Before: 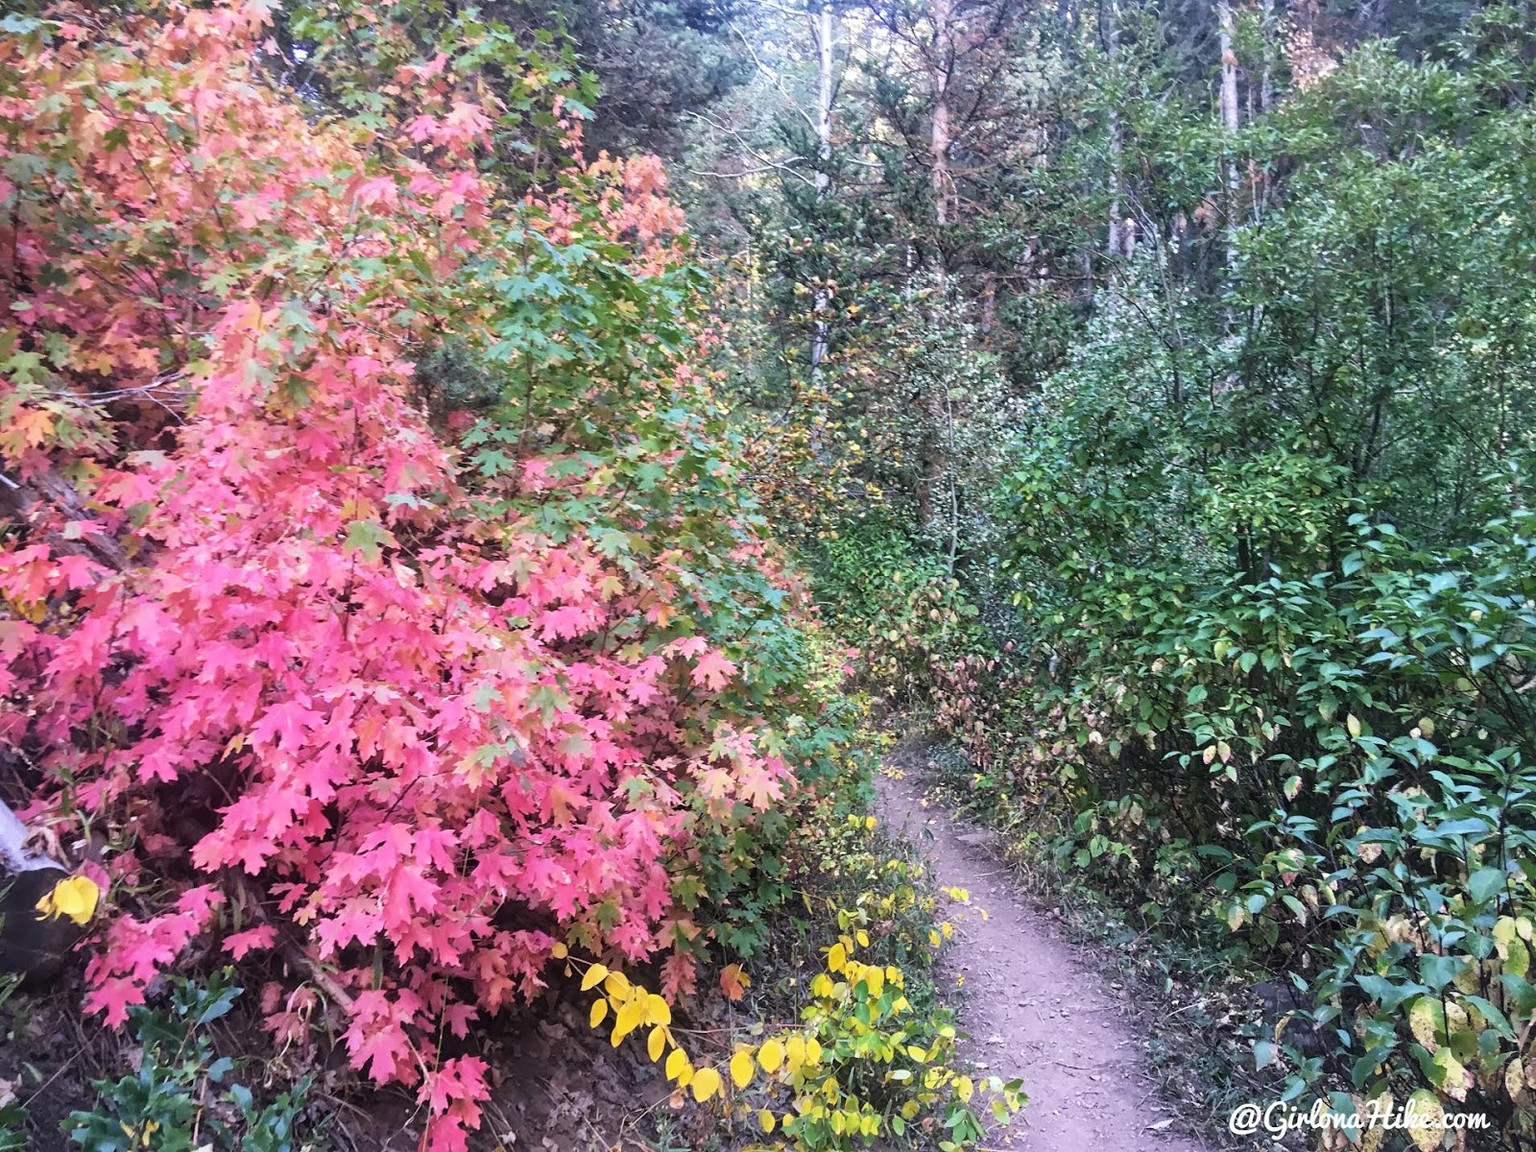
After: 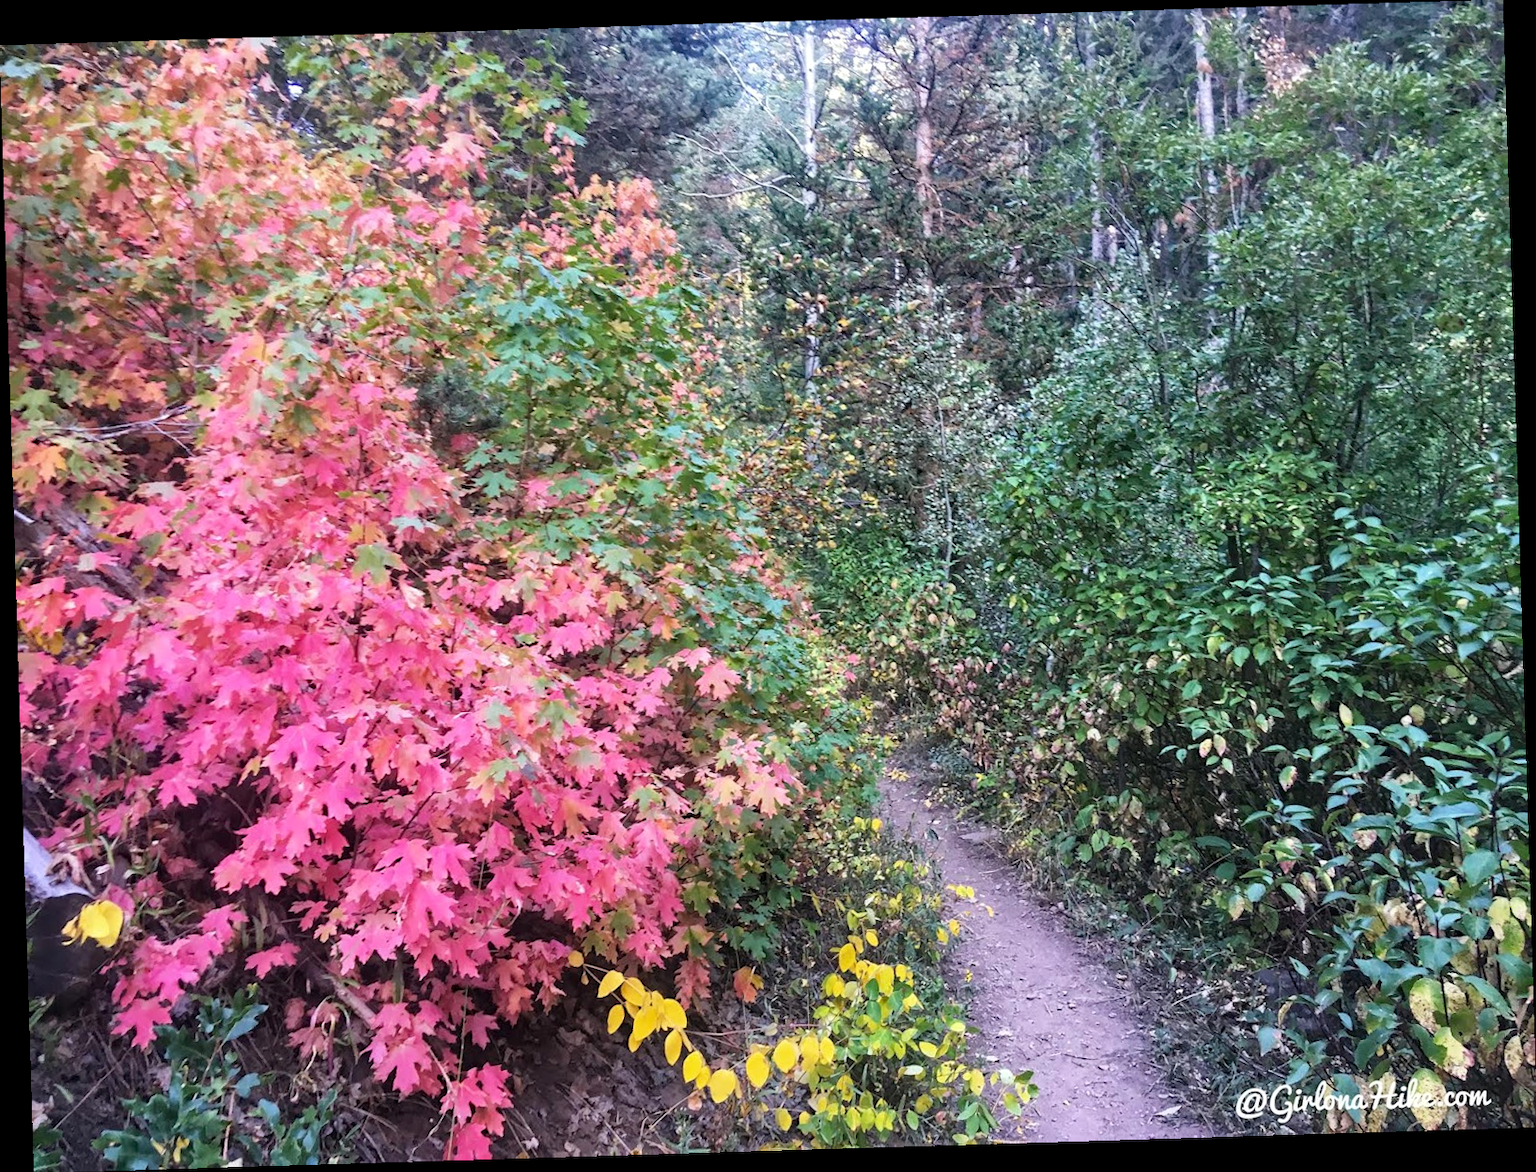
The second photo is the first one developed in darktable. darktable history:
haze removal: compatibility mode true, adaptive false
rotate and perspective: rotation -1.75°, automatic cropping off
